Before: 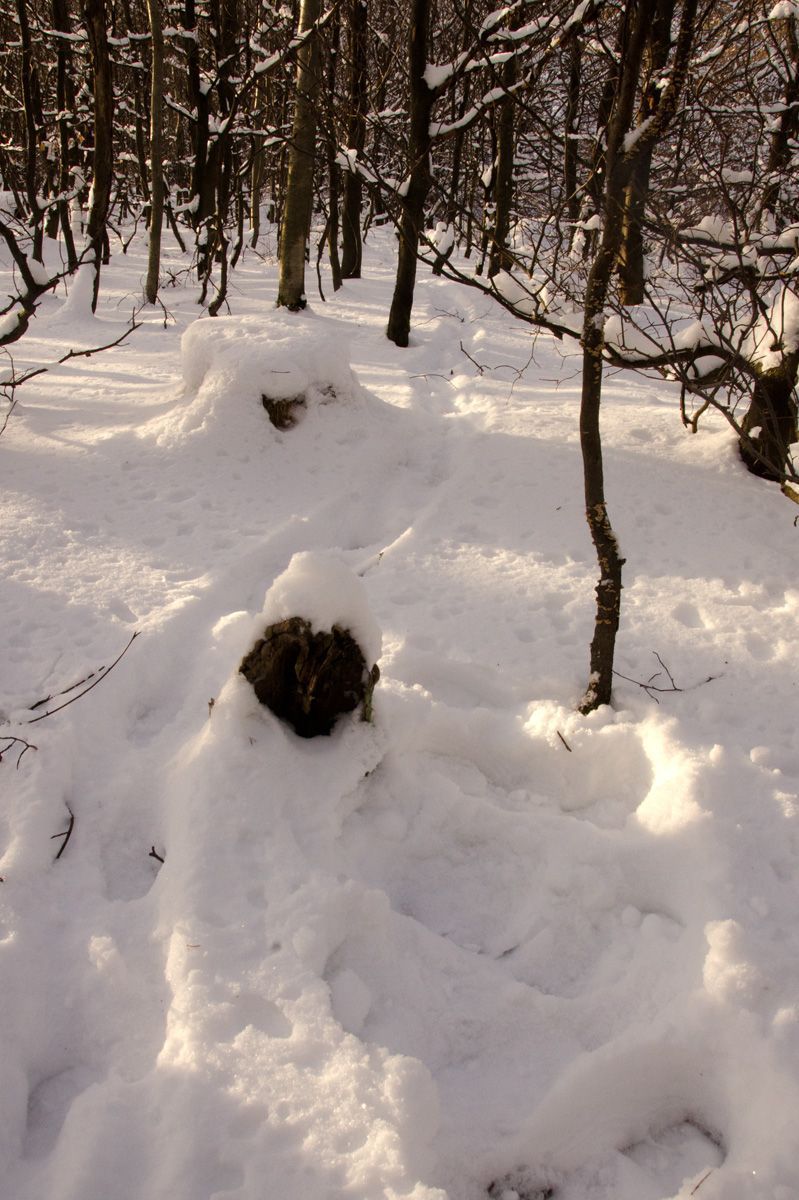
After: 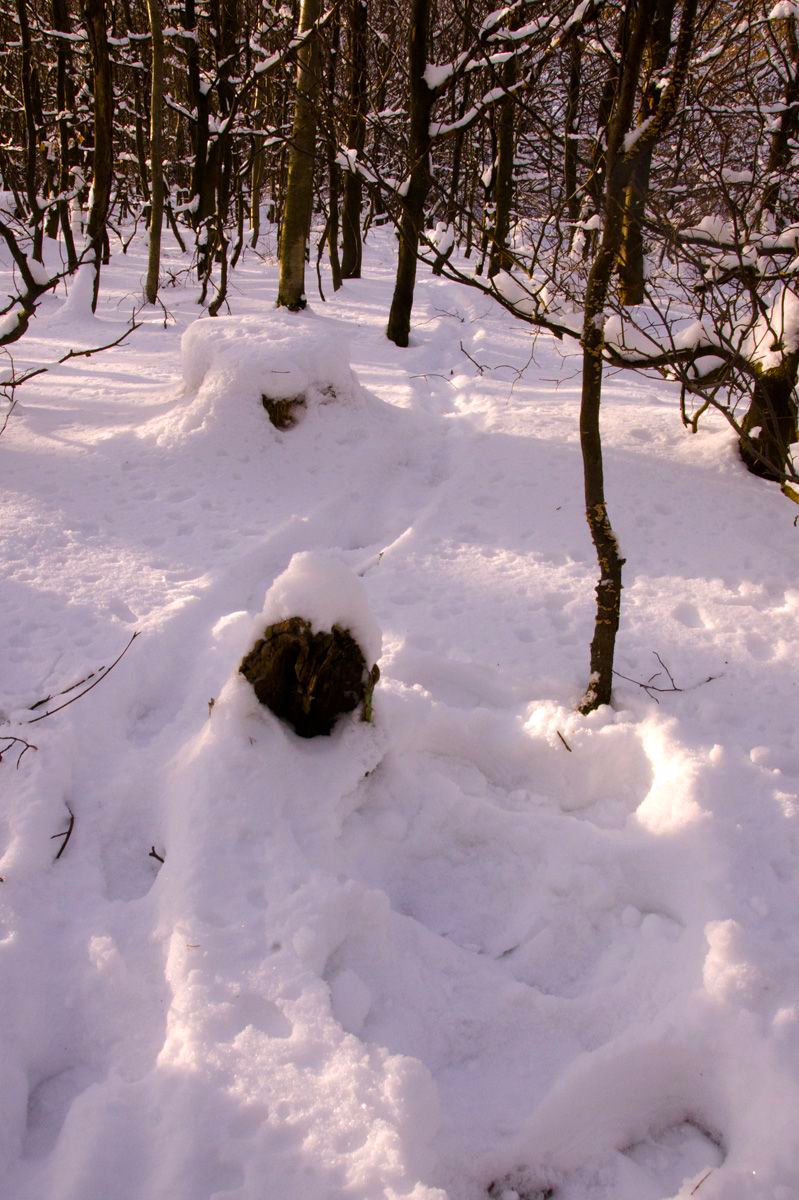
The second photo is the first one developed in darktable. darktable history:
white balance: red 1.004, blue 1.096
color balance rgb: perceptual saturation grading › global saturation 30%, global vibrance 20%
